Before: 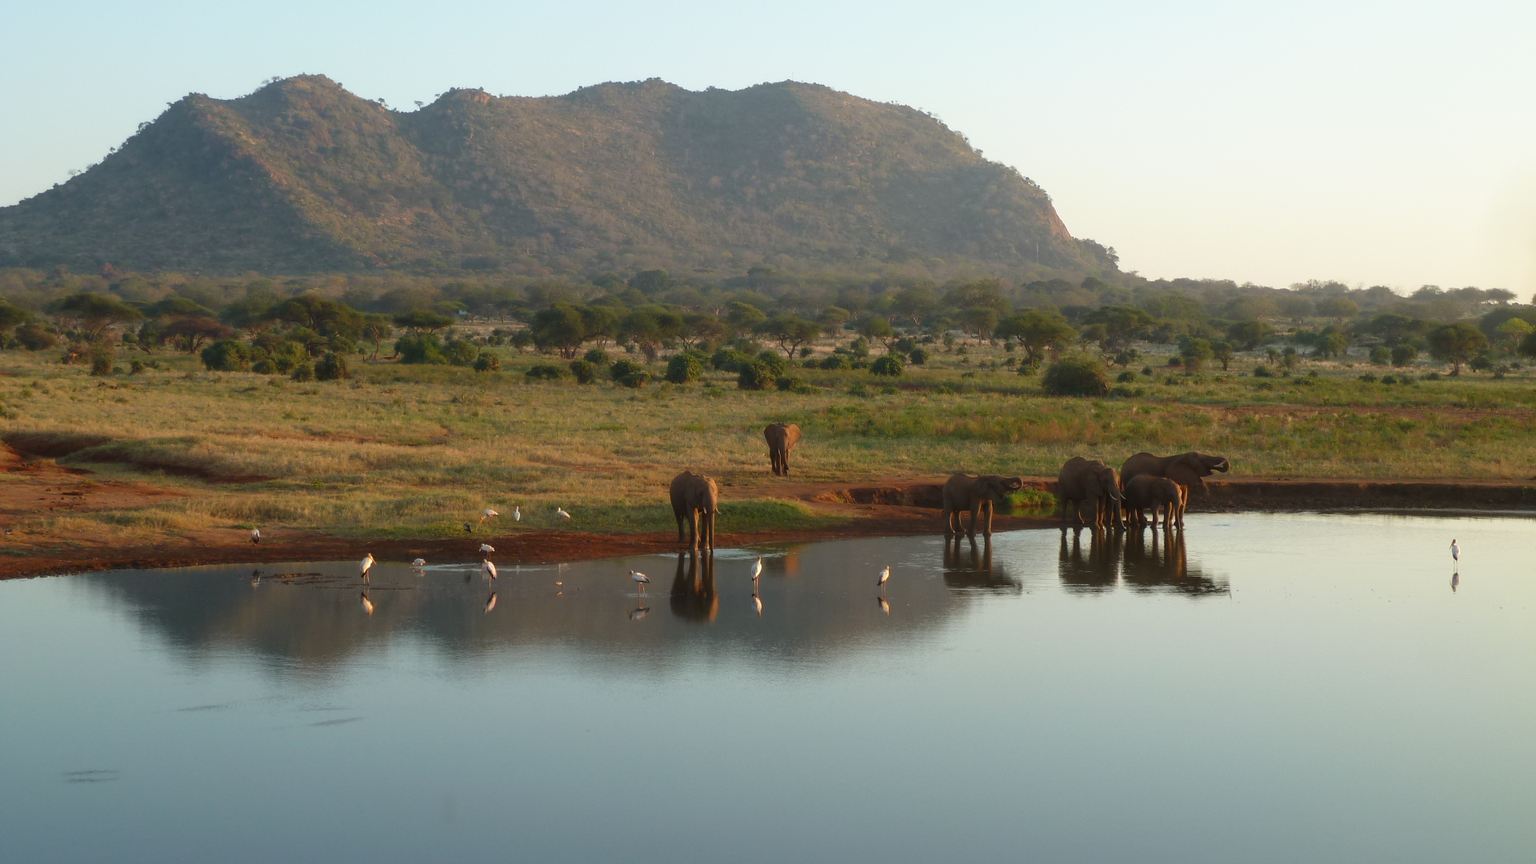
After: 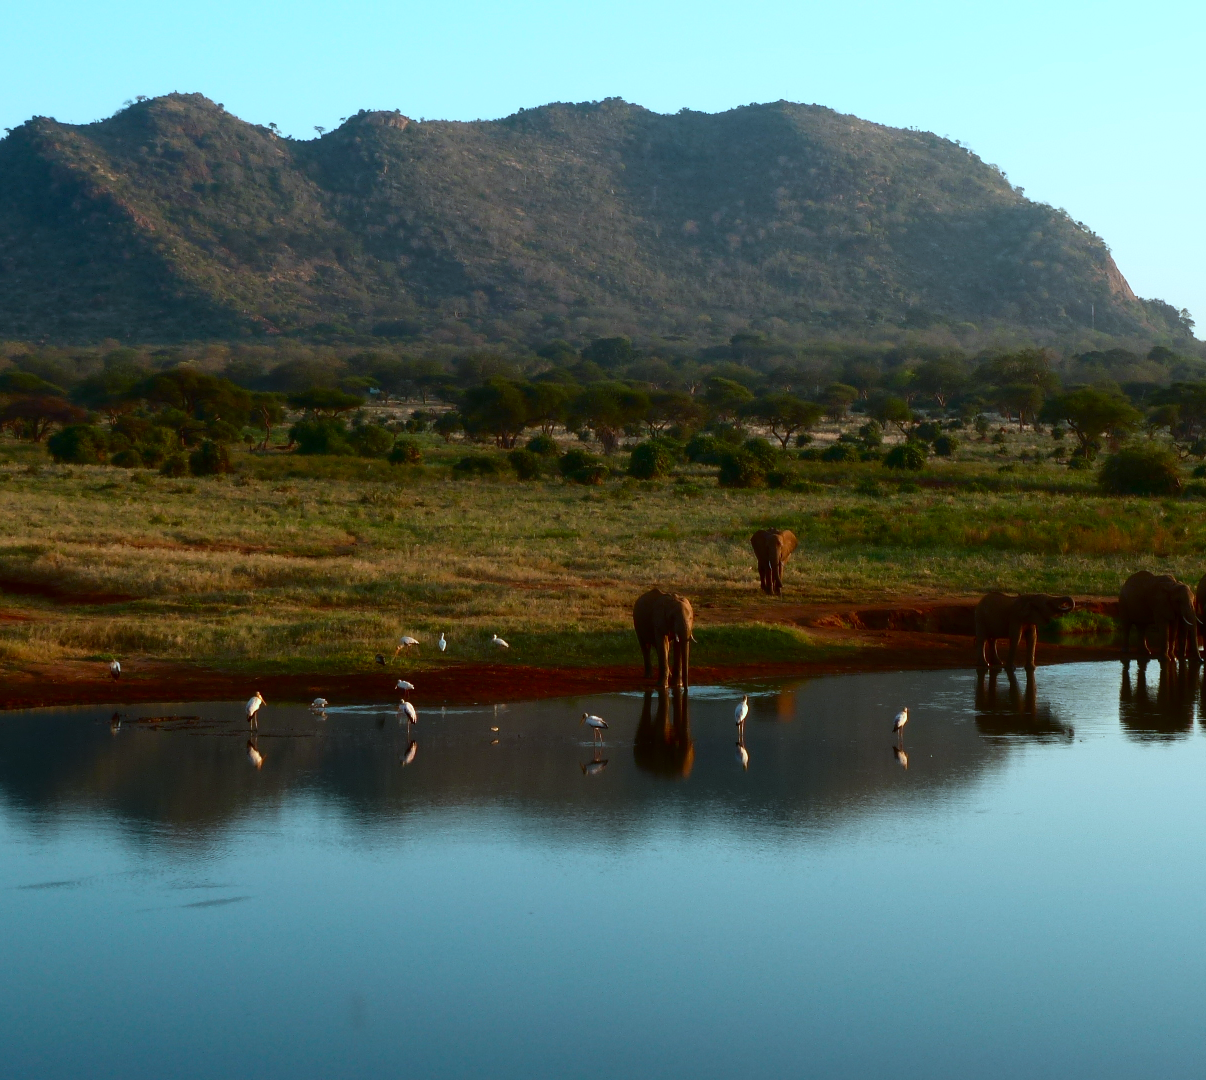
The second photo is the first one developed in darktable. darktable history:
crop: left 10.644%, right 26.528%
color correction: highlights a* -10.69, highlights b* -19.19
contrast brightness saturation: contrast 0.22, brightness -0.19, saturation 0.24
